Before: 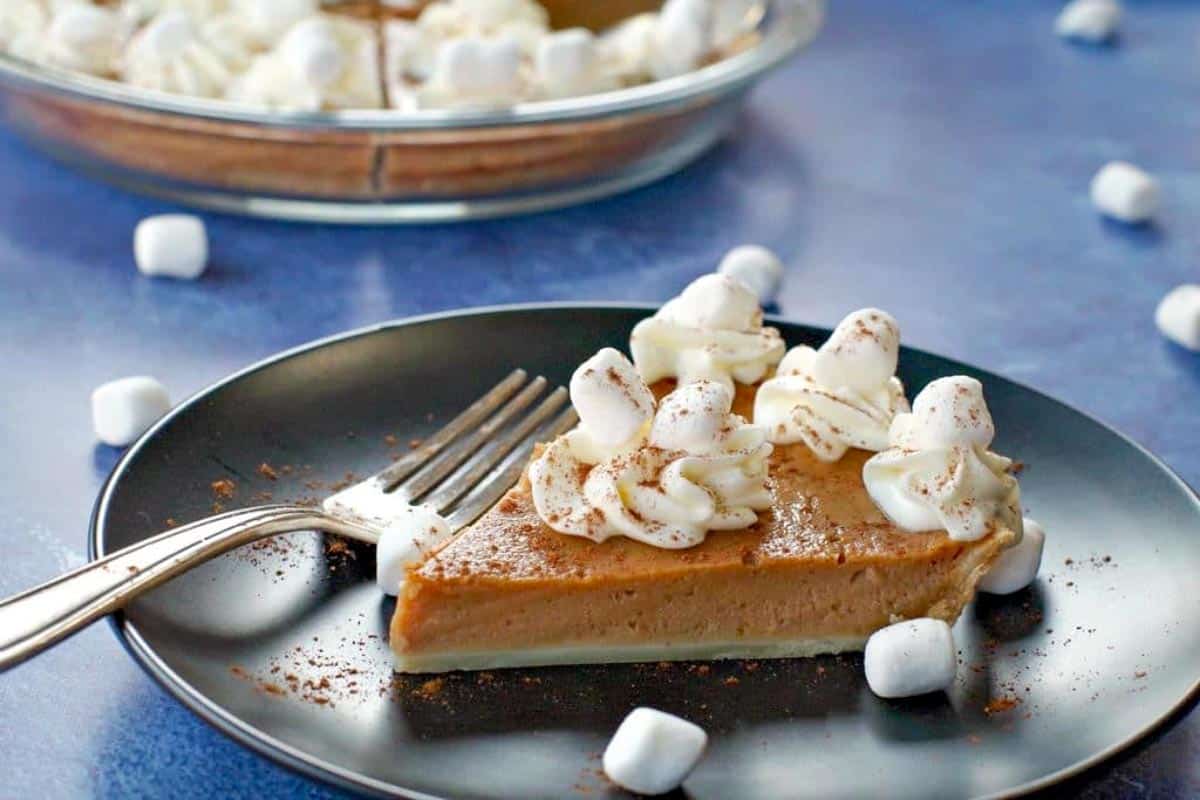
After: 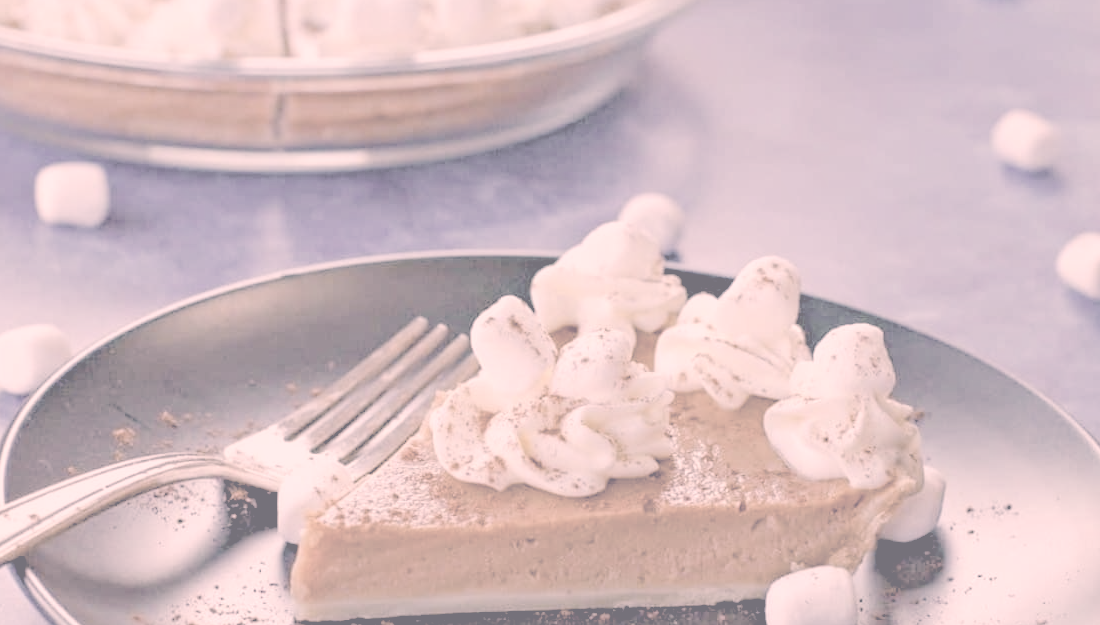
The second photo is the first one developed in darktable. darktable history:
contrast brightness saturation: contrast -0.316, brightness 0.762, saturation -0.795
haze removal: compatibility mode true, adaptive false
color correction: highlights a* 14.41, highlights b* 6.09, shadows a* -6.05, shadows b* -15.48, saturation 0.855
crop: left 8.269%, top 6.582%, bottom 15.208%
color balance rgb: highlights gain › chroma 1.392%, highlights gain › hue 50.99°, perceptual saturation grading › global saturation 25.475%, perceptual saturation grading › highlights -27.672%, perceptual saturation grading › shadows 33.264%, global vibrance 5.415%
exposure: black level correction 0.004, exposure 0.414 EV, compensate exposure bias true, compensate highlight preservation false
